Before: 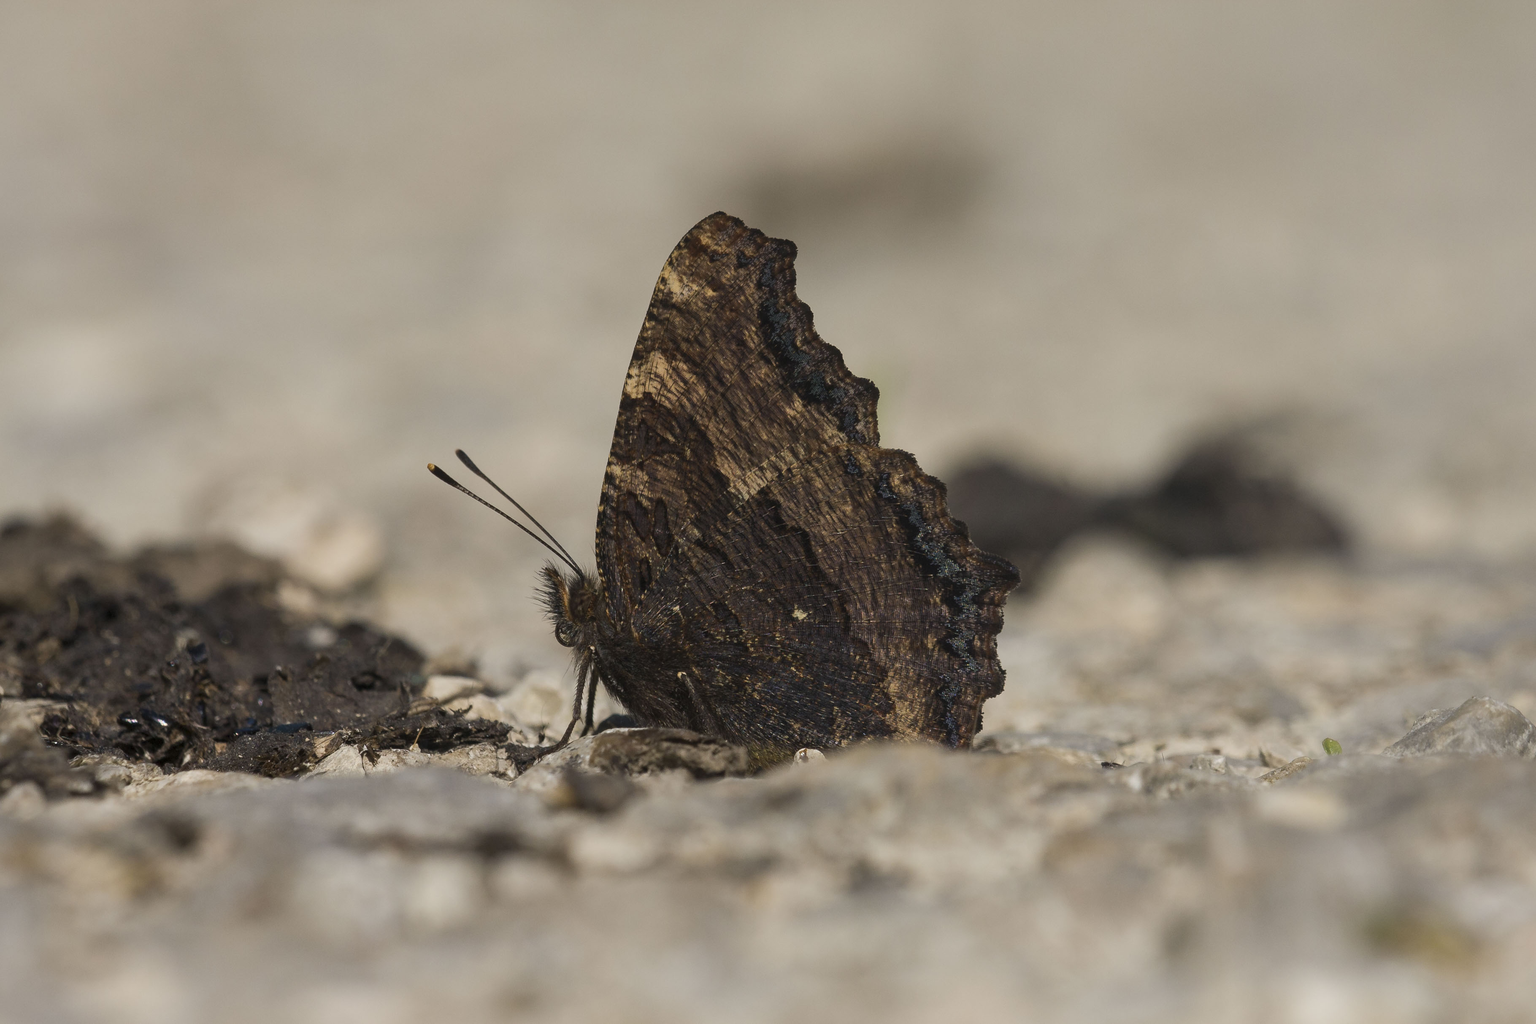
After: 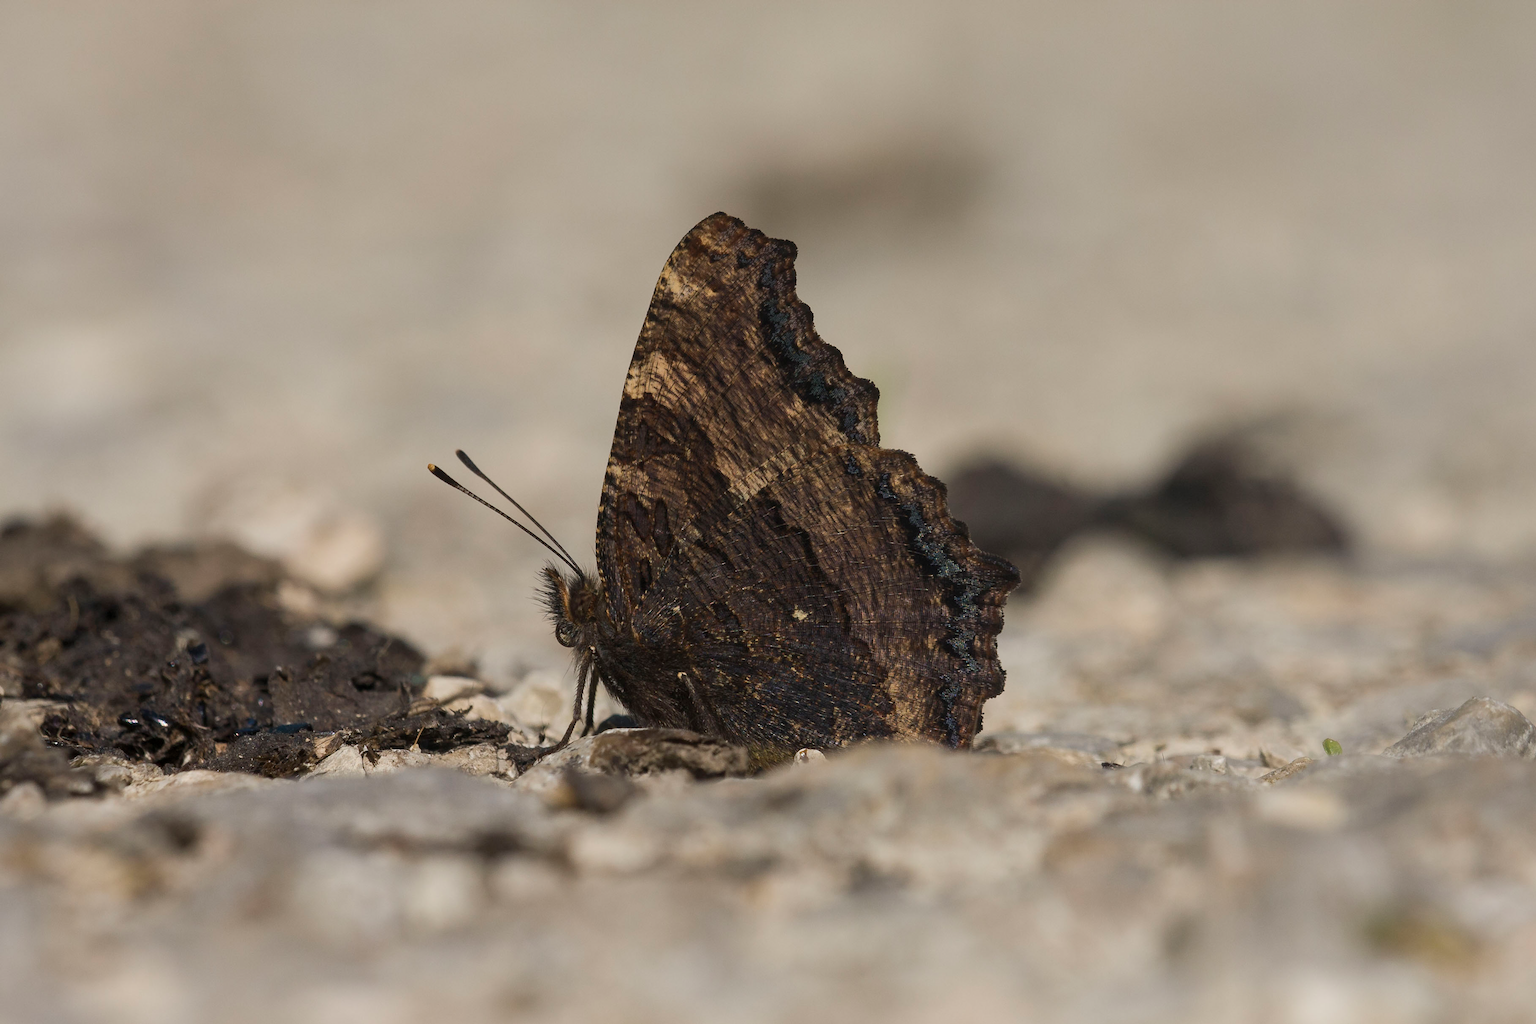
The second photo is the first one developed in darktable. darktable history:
color calibration: illuminant same as pipeline (D50), adaptation none (bypass), gamut compression 1.72
